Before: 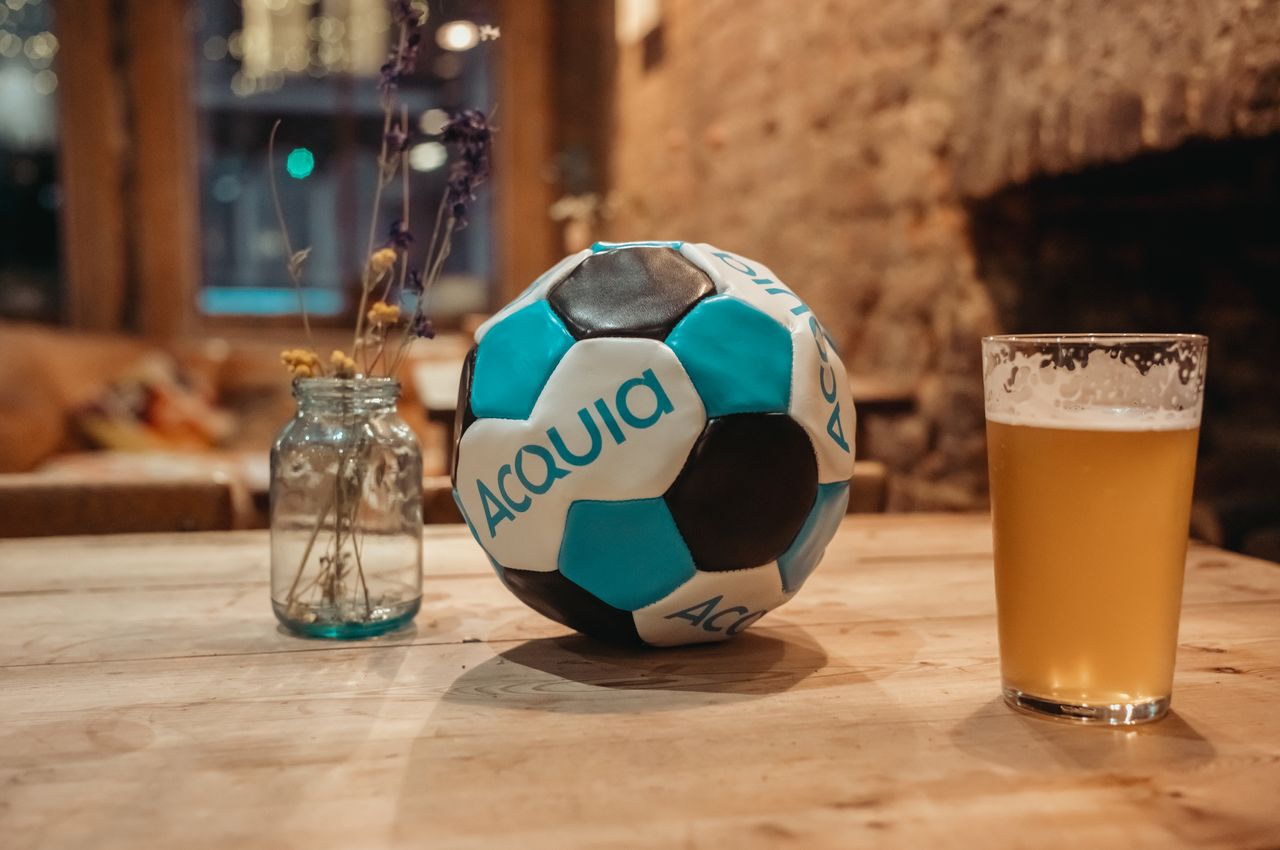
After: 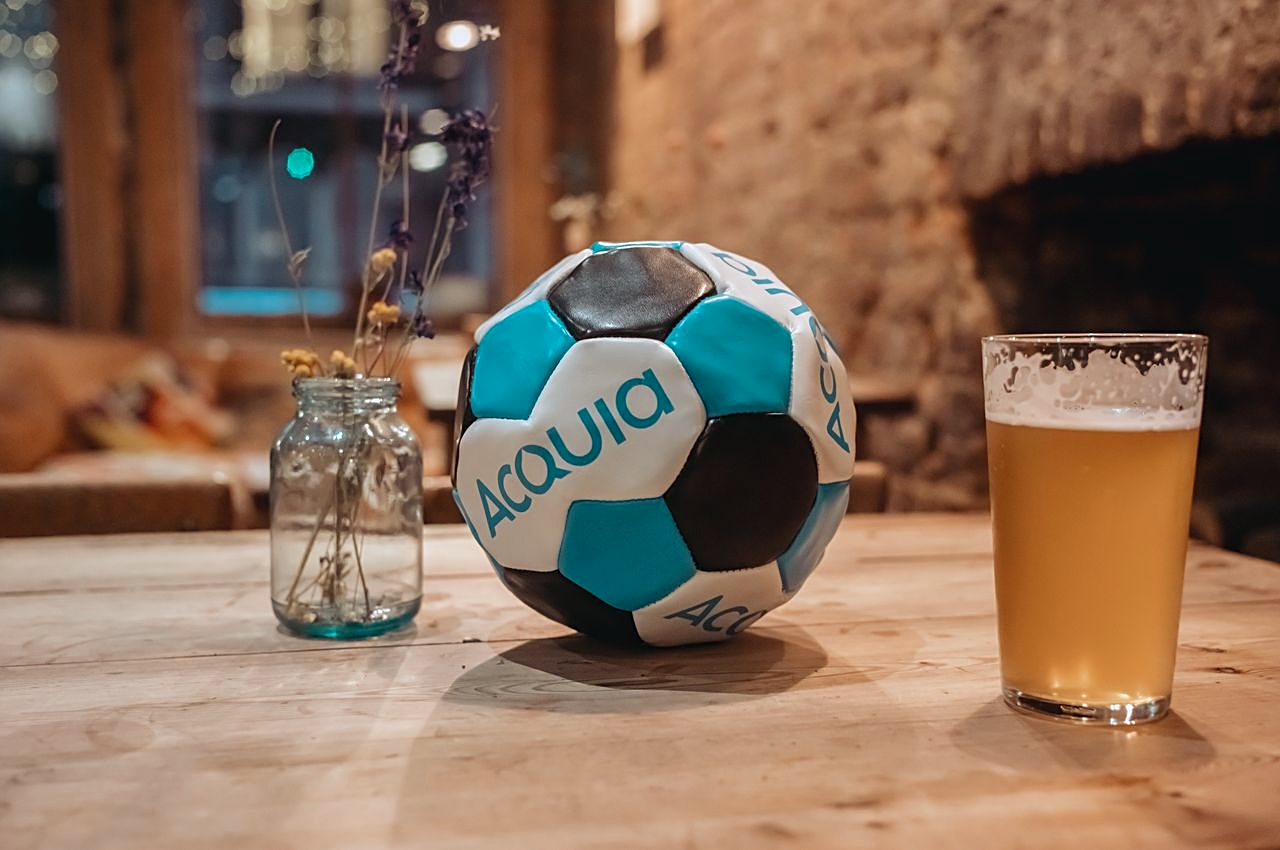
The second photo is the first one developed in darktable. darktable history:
color calibration: illuminant as shot in camera, x 0.358, y 0.373, temperature 4628.91 K
sharpen: on, module defaults
